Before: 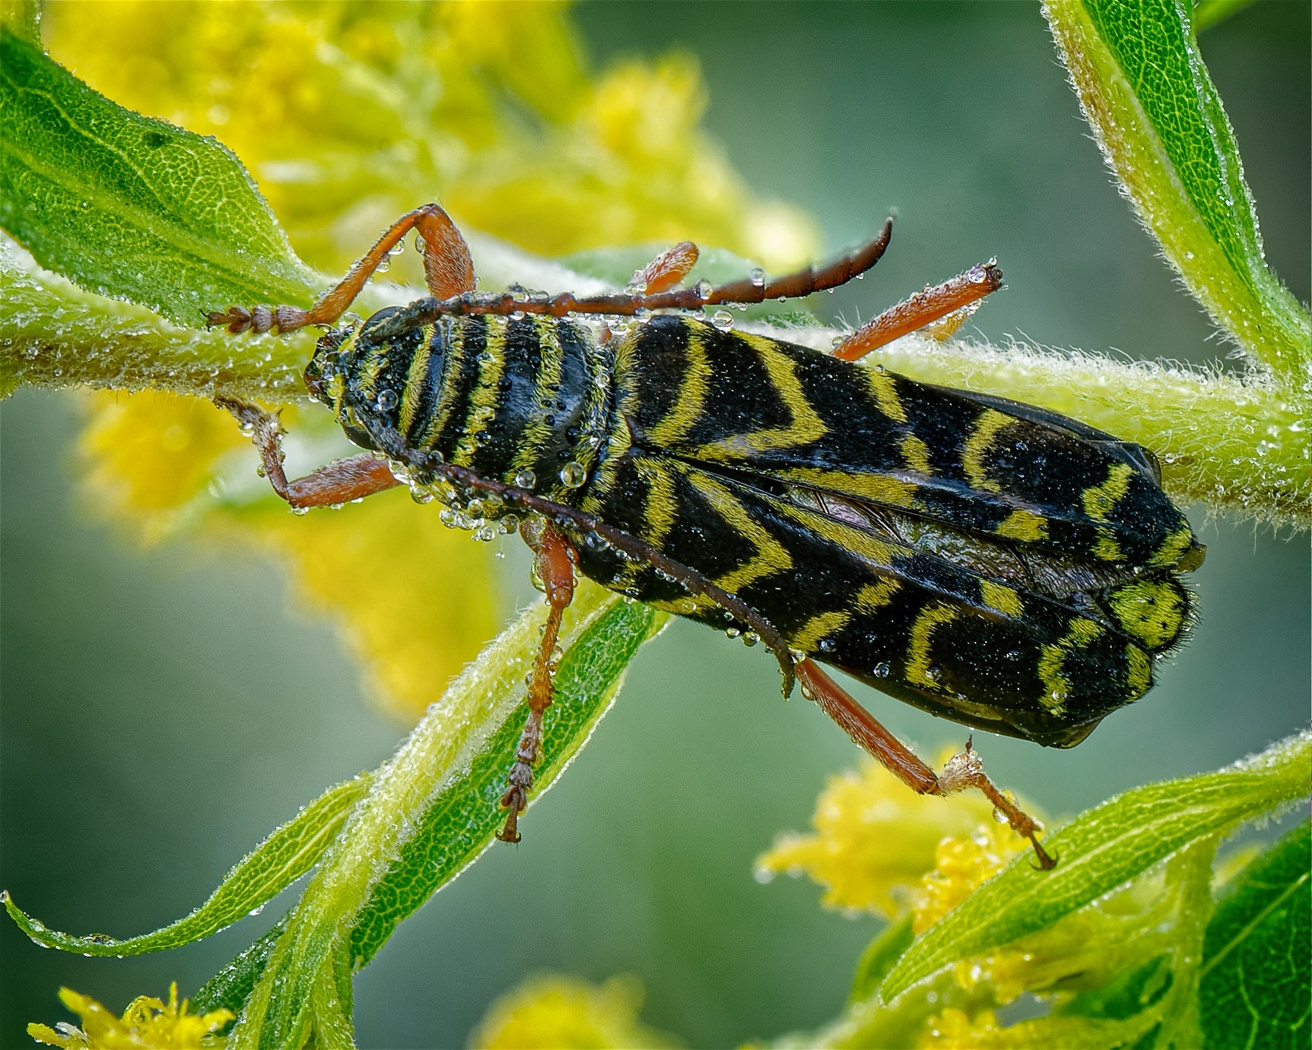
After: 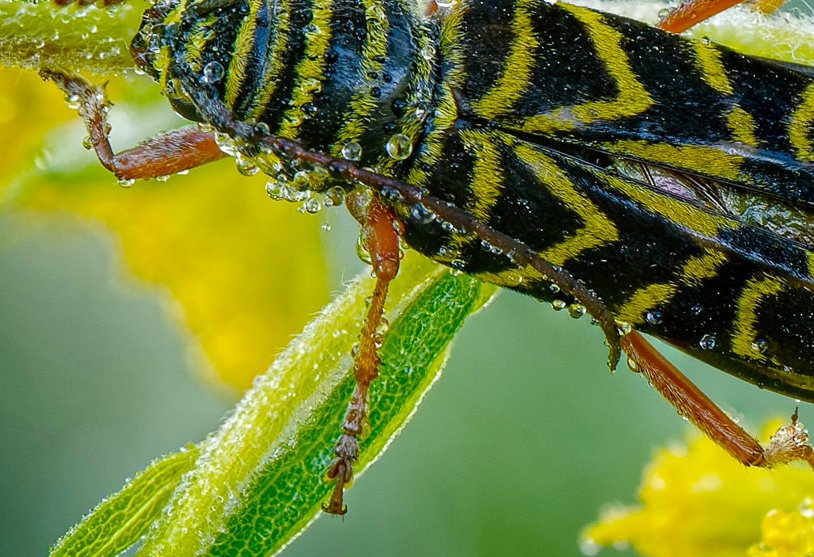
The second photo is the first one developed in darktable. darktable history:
crop: left 13.312%, top 31.28%, right 24.627%, bottom 15.582%
color balance rgb: perceptual saturation grading › global saturation 30%, global vibrance 10%
tone equalizer: on, module defaults
